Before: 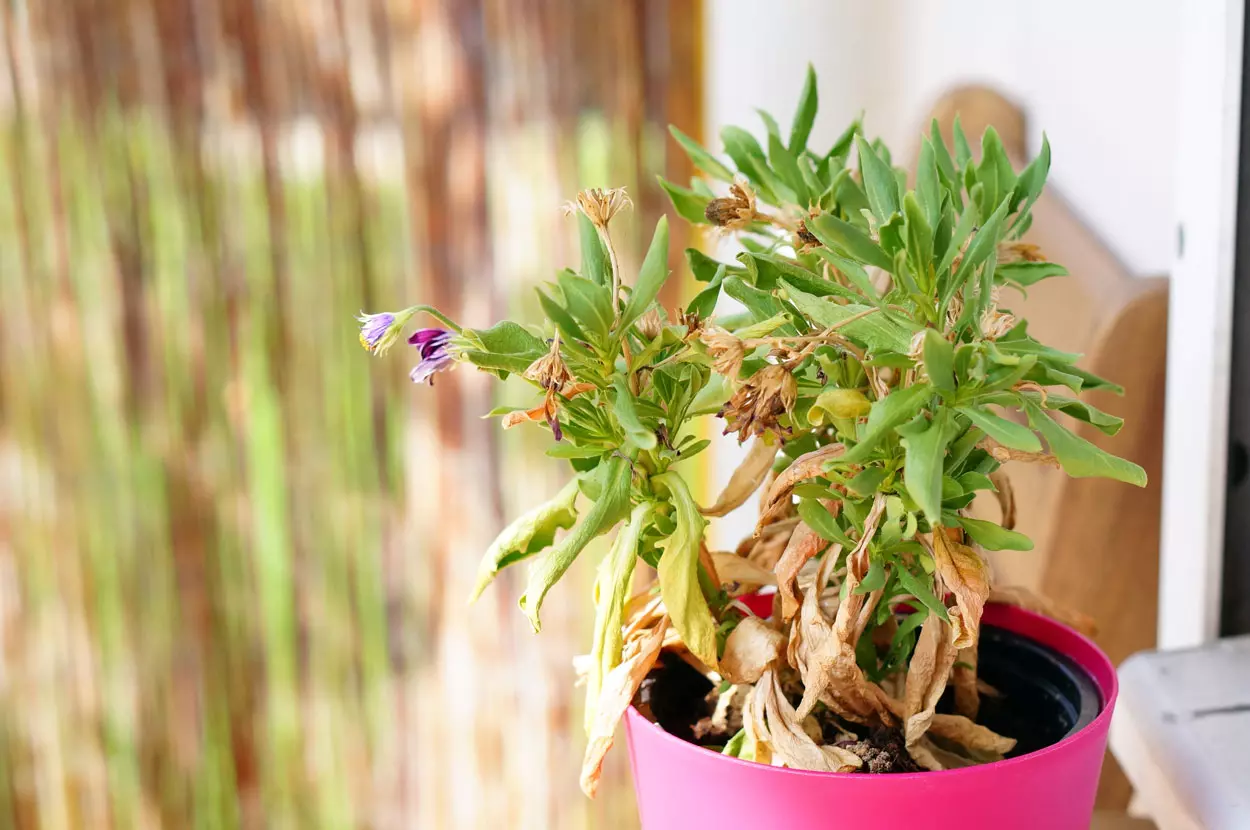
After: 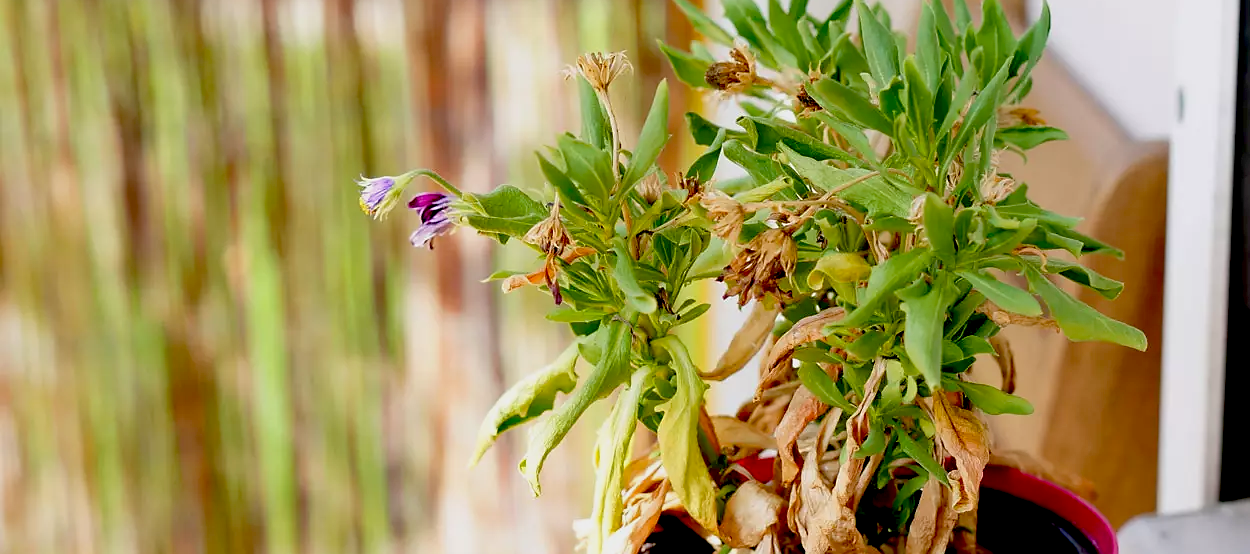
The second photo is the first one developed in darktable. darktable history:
sharpen: radius 1.037, threshold 1.083
exposure: black level correction 0.045, exposure -0.232 EV, compensate highlight preservation false
crop: top 16.43%, bottom 16.708%
